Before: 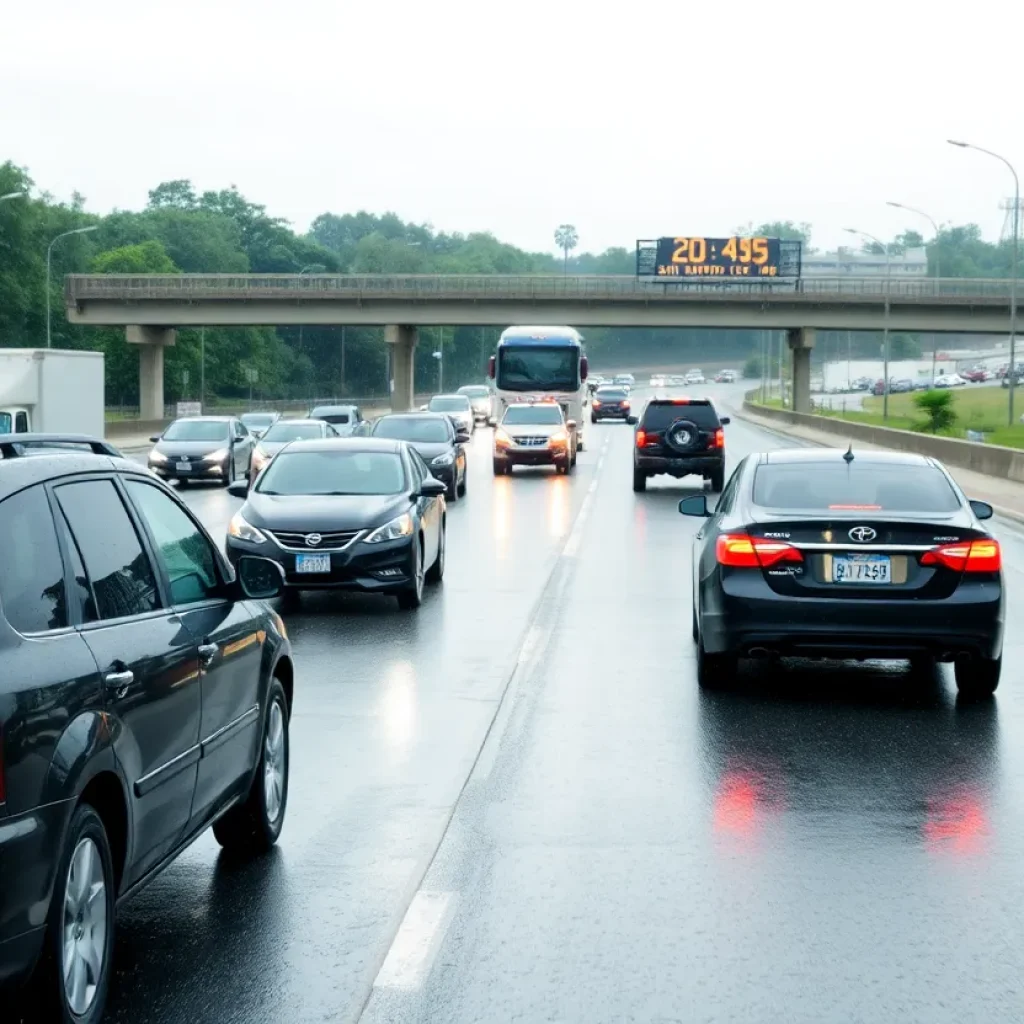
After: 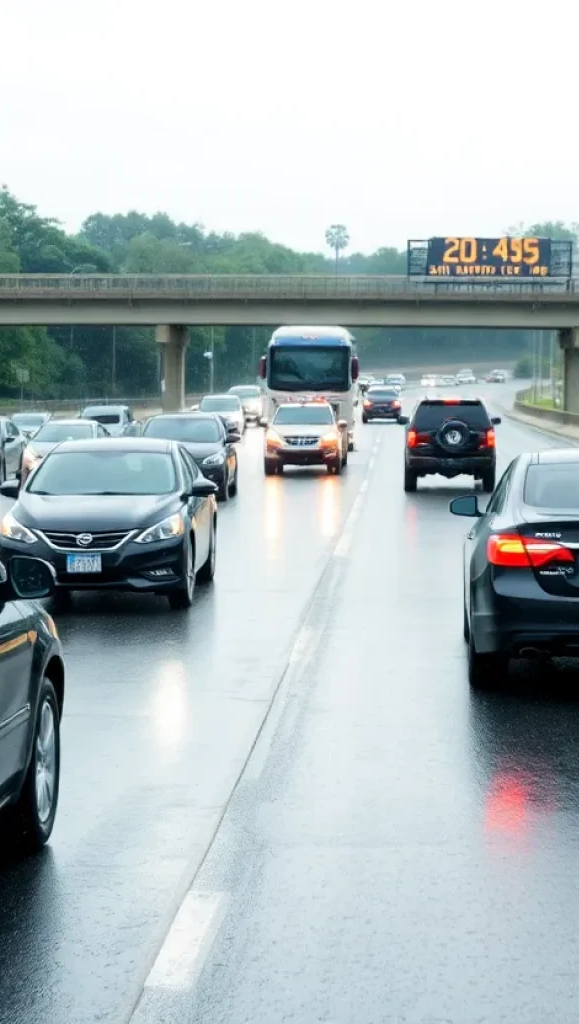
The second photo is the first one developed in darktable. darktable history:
crop and rotate: left 22.416%, right 21.008%
